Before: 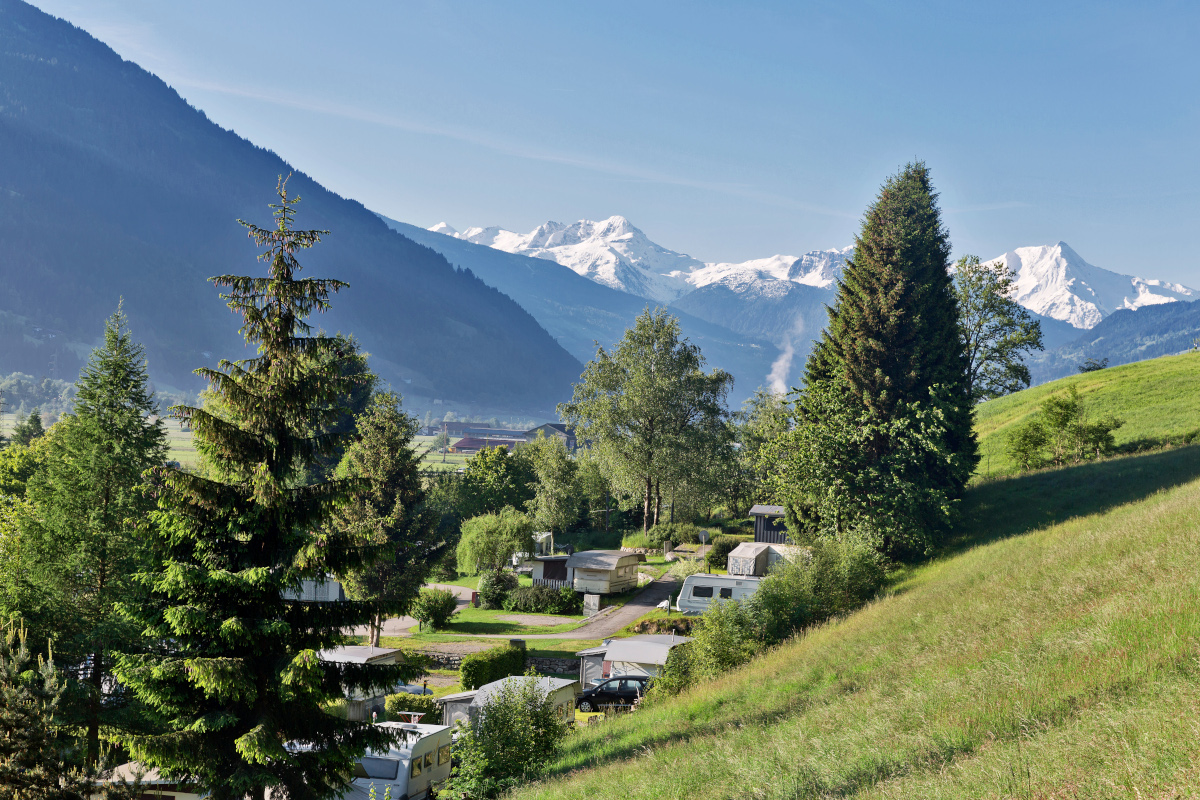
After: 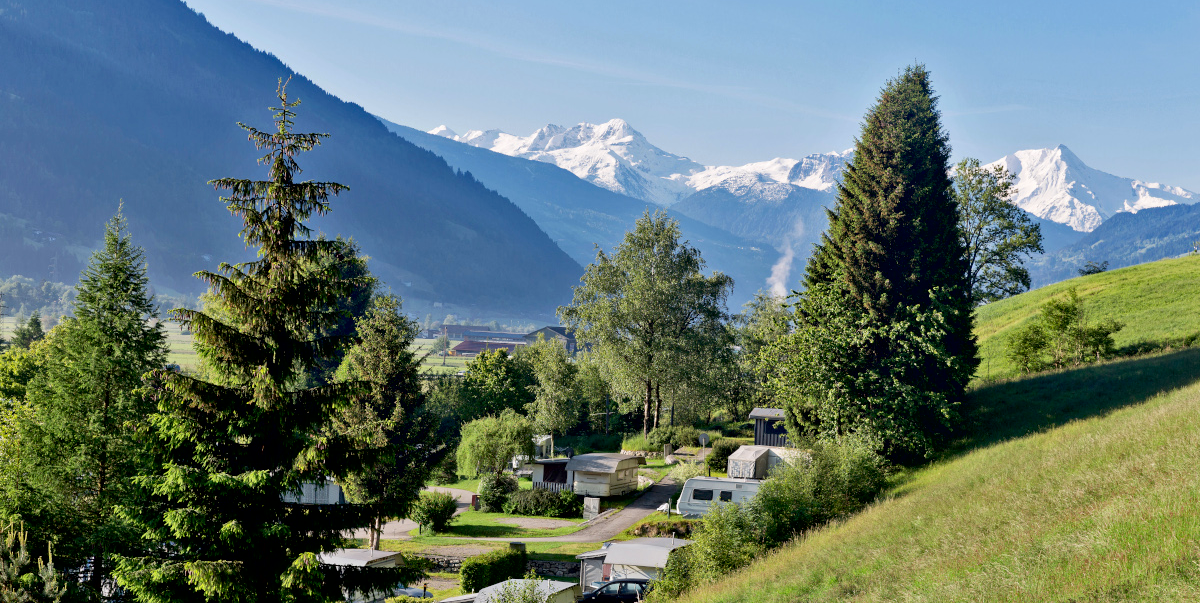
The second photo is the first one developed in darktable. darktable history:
color zones: curves: ch0 [(0.068, 0.464) (0.25, 0.5) (0.48, 0.508) (0.75, 0.536) (0.886, 0.476) (0.967, 0.456)]; ch1 [(0.066, 0.456) (0.25, 0.5) (0.616, 0.508) (0.746, 0.56) (0.934, 0.444)]
crop and rotate: top 12.211%, bottom 12.337%
exposure: black level correction 0.011, compensate highlight preservation false
